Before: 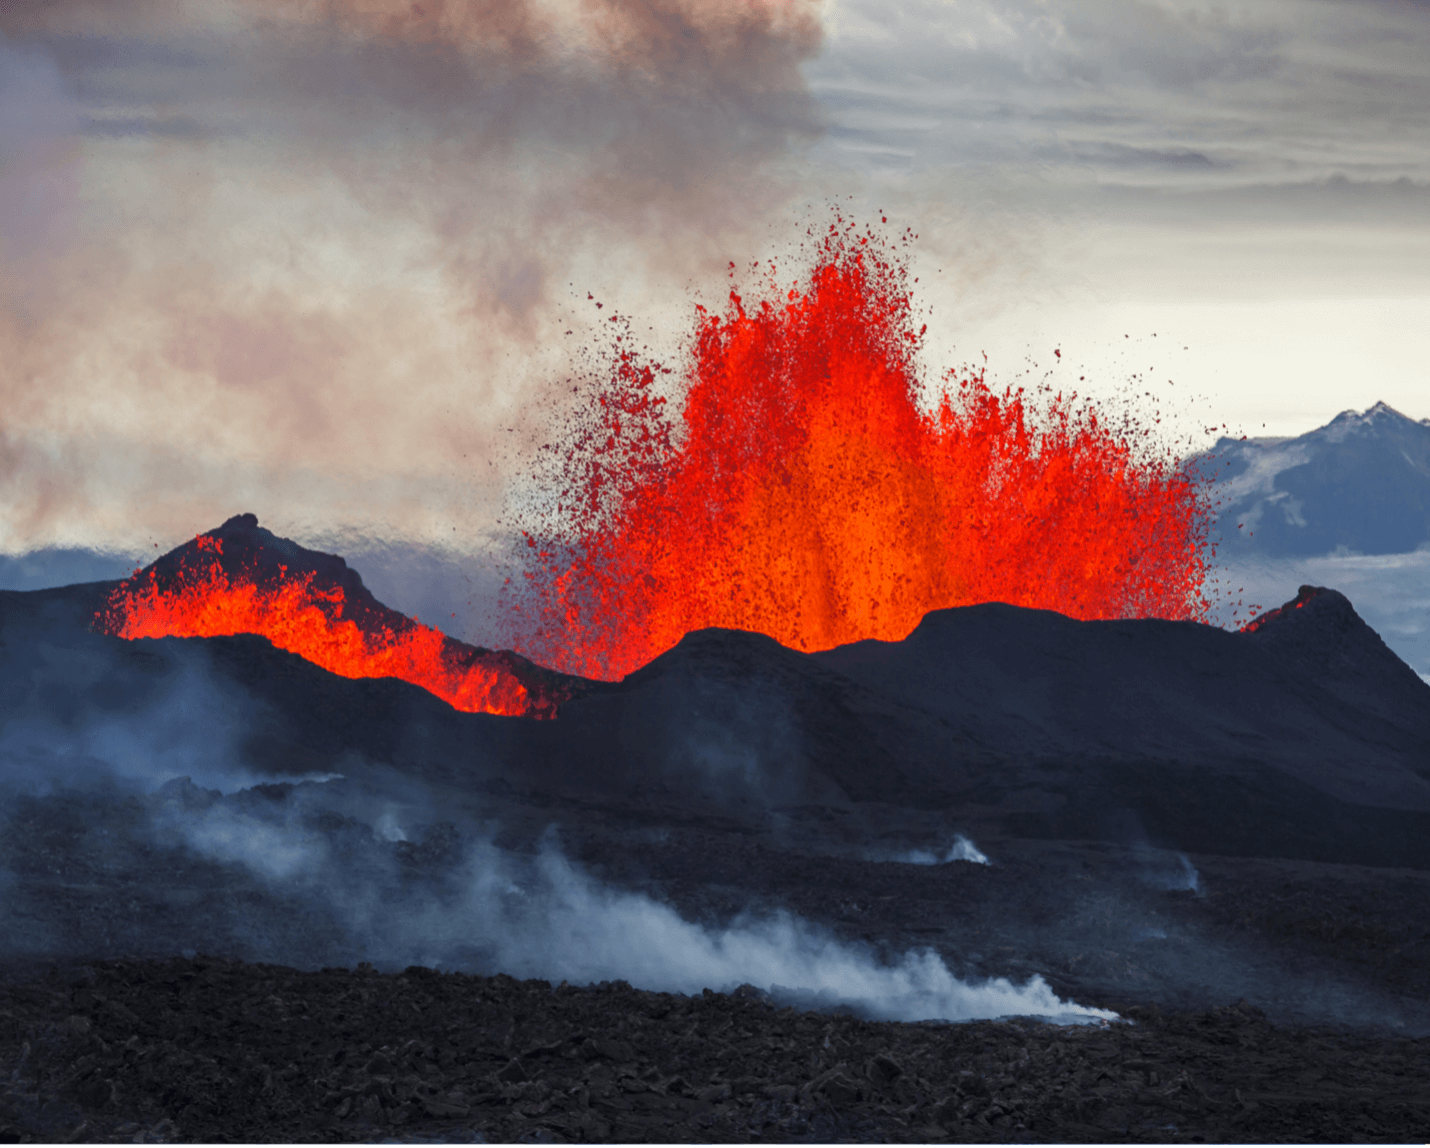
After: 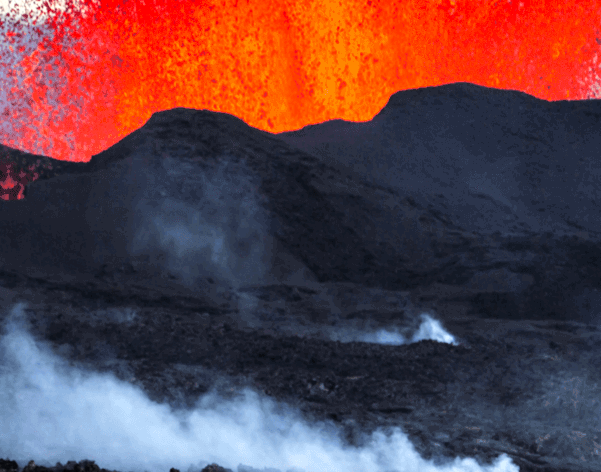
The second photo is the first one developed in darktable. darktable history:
exposure: black level correction 0.001, exposure 1 EV, compensate highlight preservation false
tone curve: curves: ch0 [(0, 0) (0.003, 0) (0.011, 0.001) (0.025, 0.003) (0.044, 0.005) (0.069, 0.012) (0.1, 0.023) (0.136, 0.039) (0.177, 0.088) (0.224, 0.15) (0.277, 0.239) (0.335, 0.334) (0.399, 0.43) (0.468, 0.526) (0.543, 0.621) (0.623, 0.711) (0.709, 0.791) (0.801, 0.87) (0.898, 0.949) (1, 1)]
crop: left 37.328%, top 45.354%, right 20.584%, bottom 13.477%
shadows and highlights: shadows 5.38, soften with gaussian
